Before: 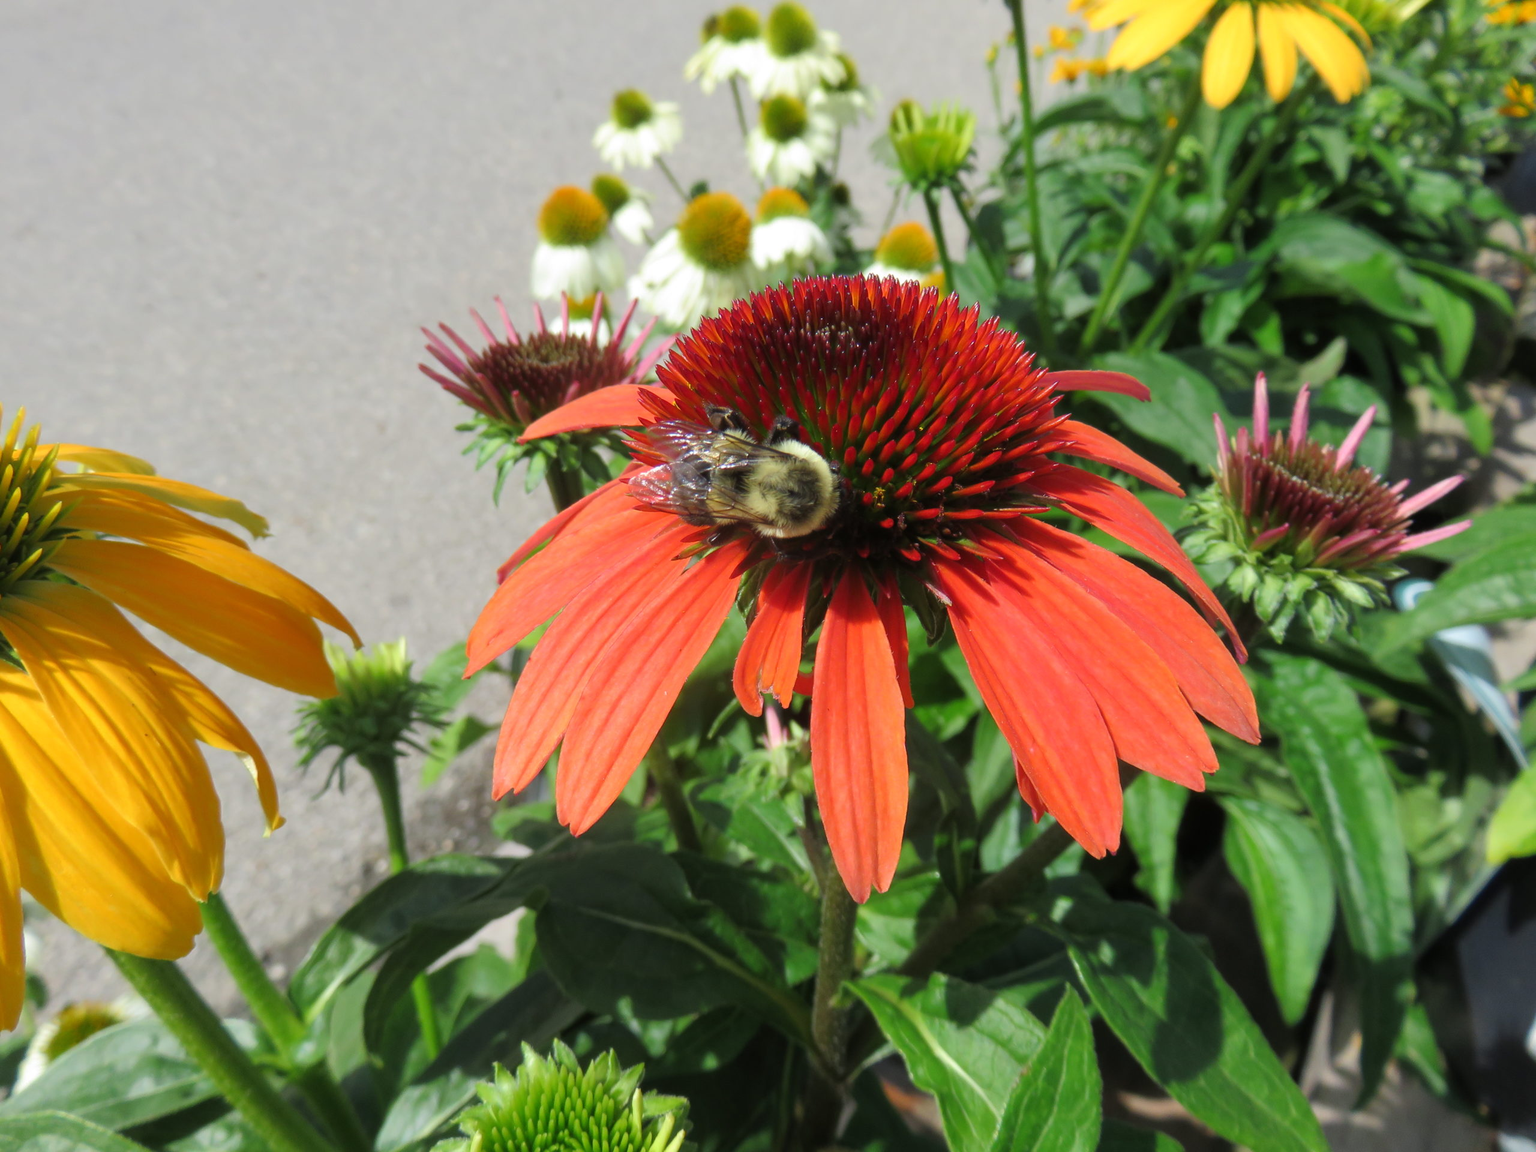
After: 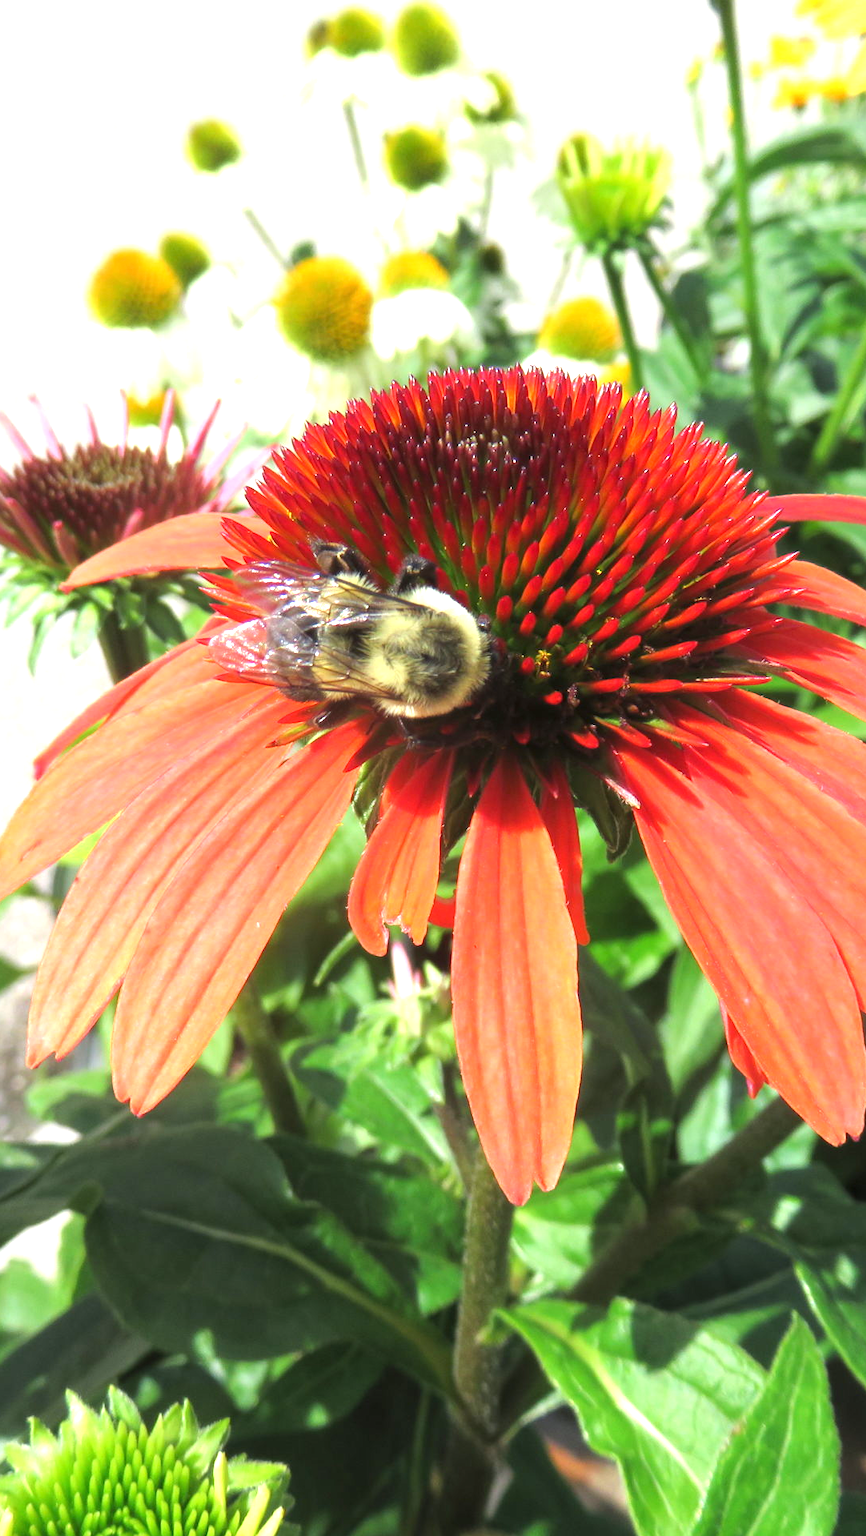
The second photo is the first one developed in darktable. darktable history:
exposure: black level correction 0, exposure 1.199 EV, compensate highlight preservation false
crop: left 30.778%, right 26.936%
